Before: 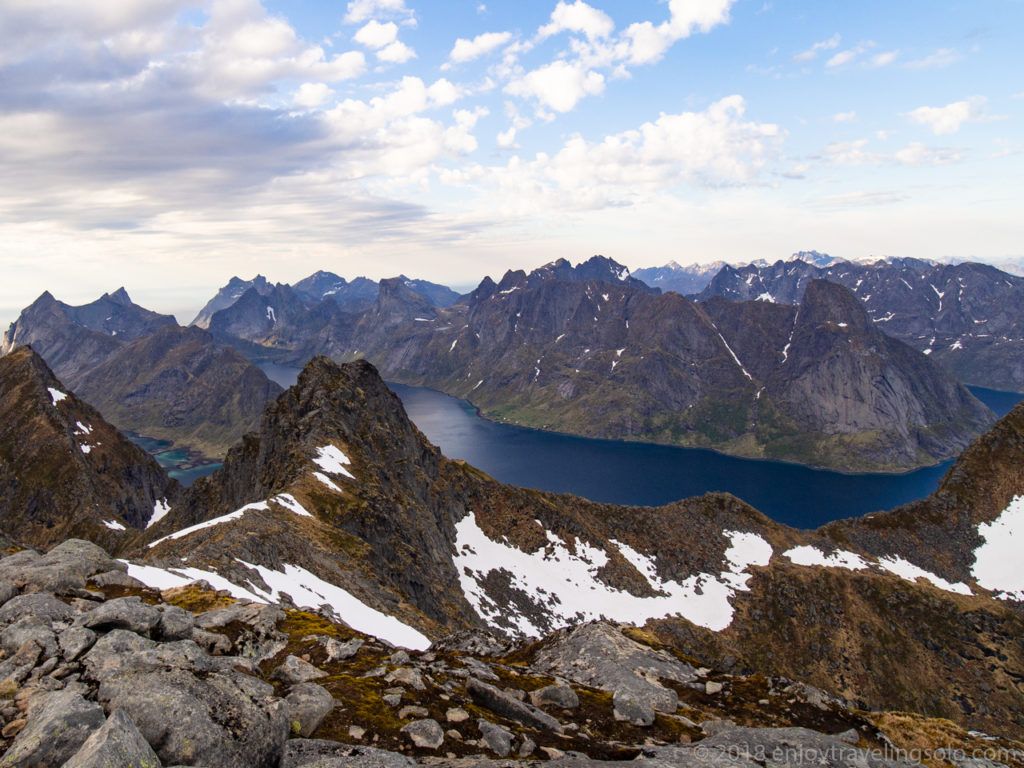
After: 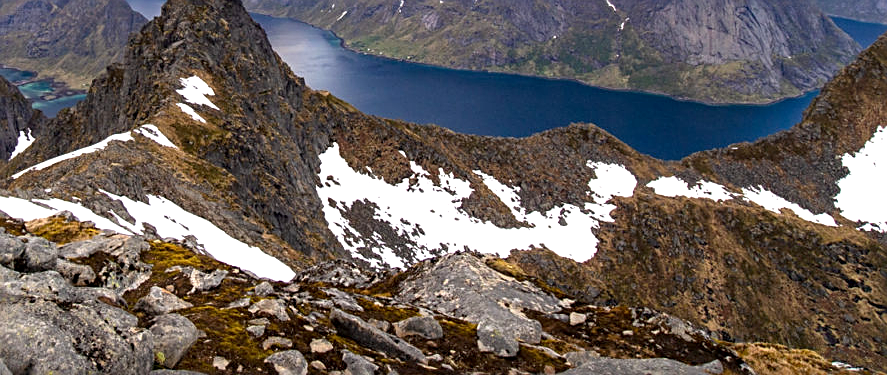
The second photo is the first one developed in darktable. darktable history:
crop and rotate: left 13.306%, top 48.129%, bottom 2.928%
exposure: black level correction 0.001, exposure 0.675 EV, compensate highlight preservation false
sharpen: on, module defaults
